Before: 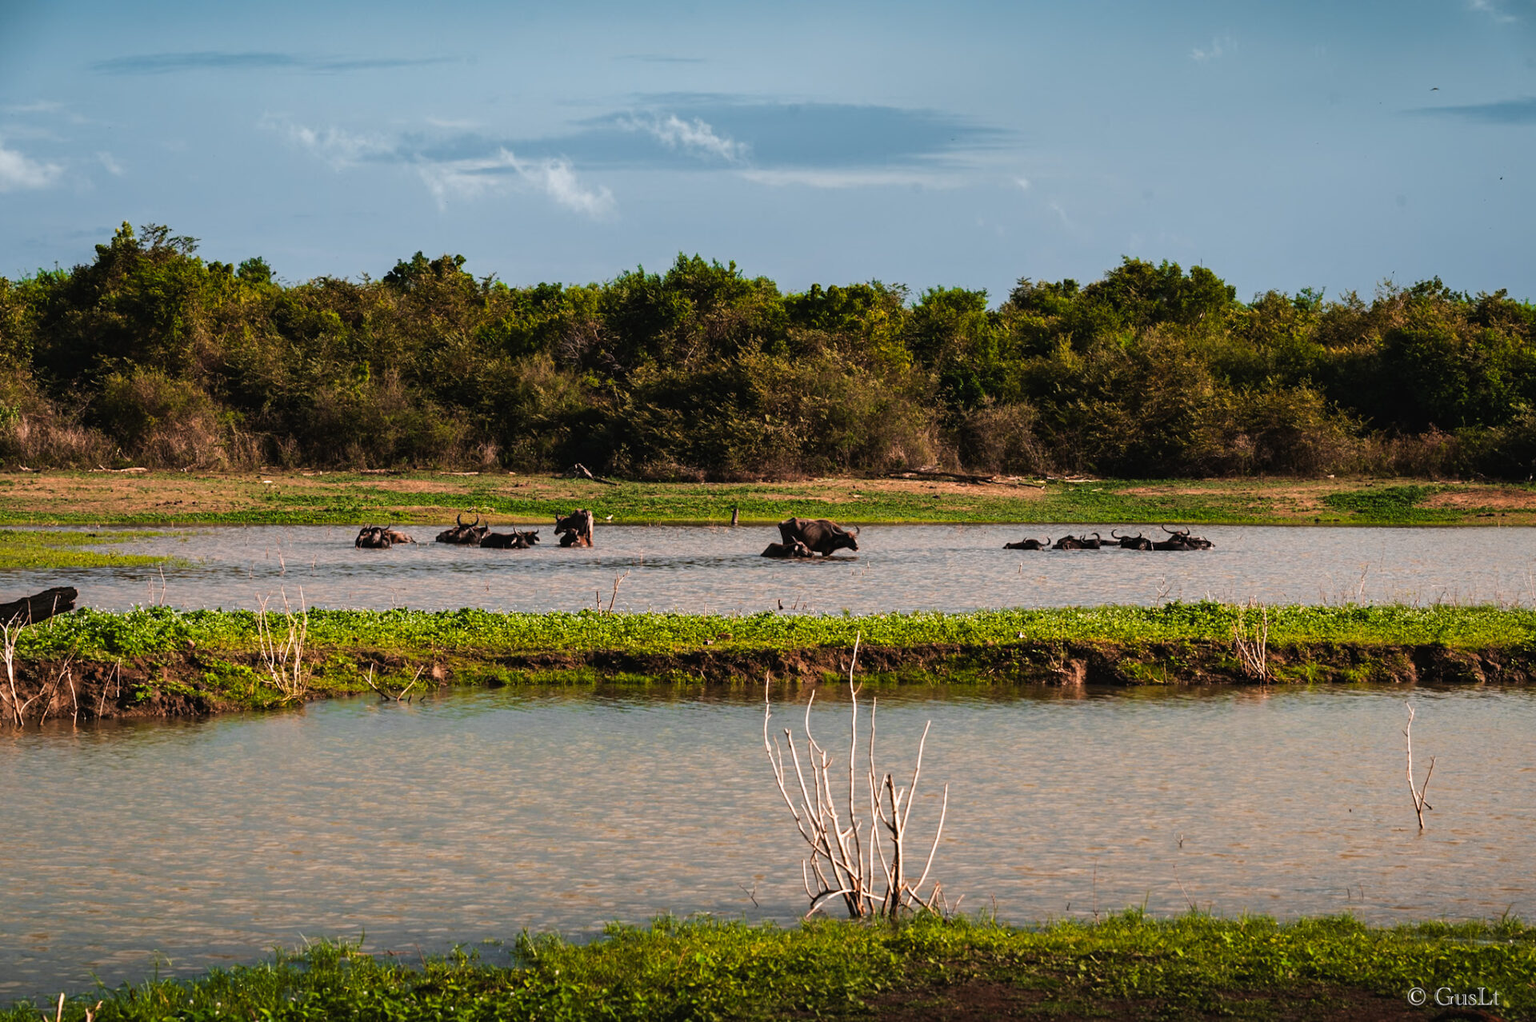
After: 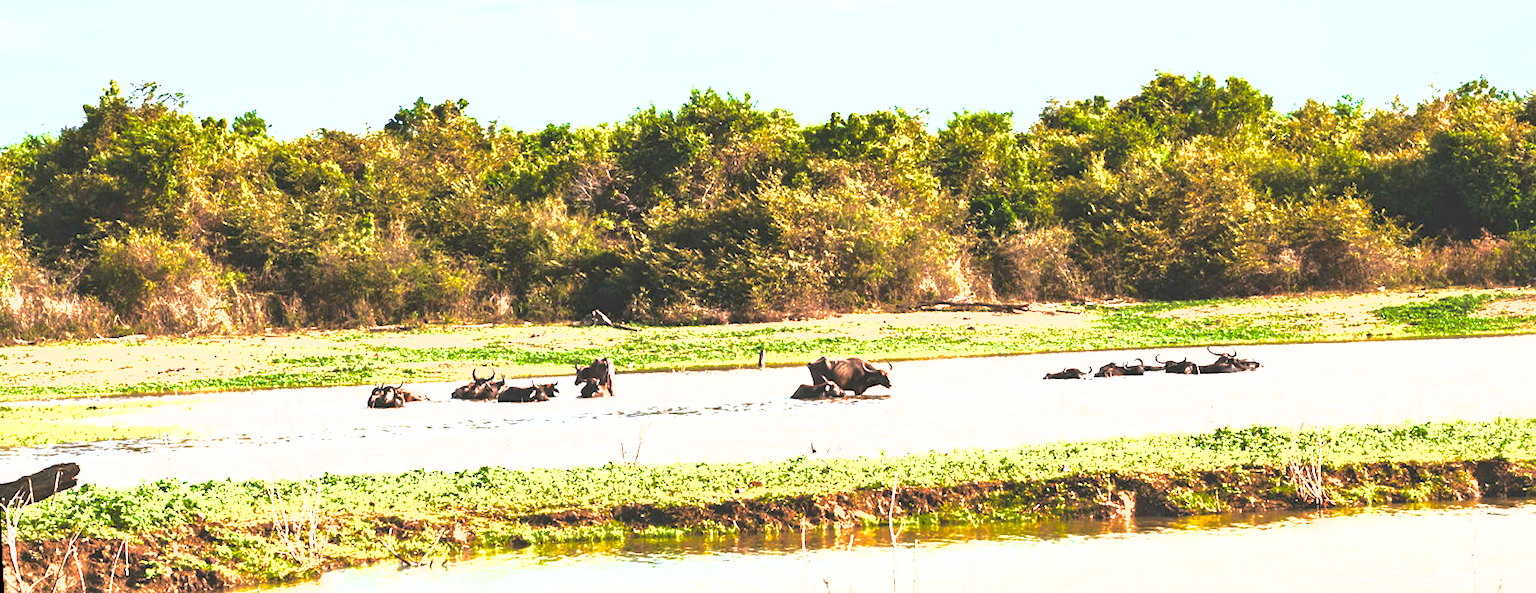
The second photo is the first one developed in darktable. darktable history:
crop: left 1.744%, top 19.225%, right 5.069%, bottom 28.357%
shadows and highlights: on, module defaults
rotate and perspective: rotation -2.56°, automatic cropping off
exposure: exposure 3 EV, compensate highlight preservation false
